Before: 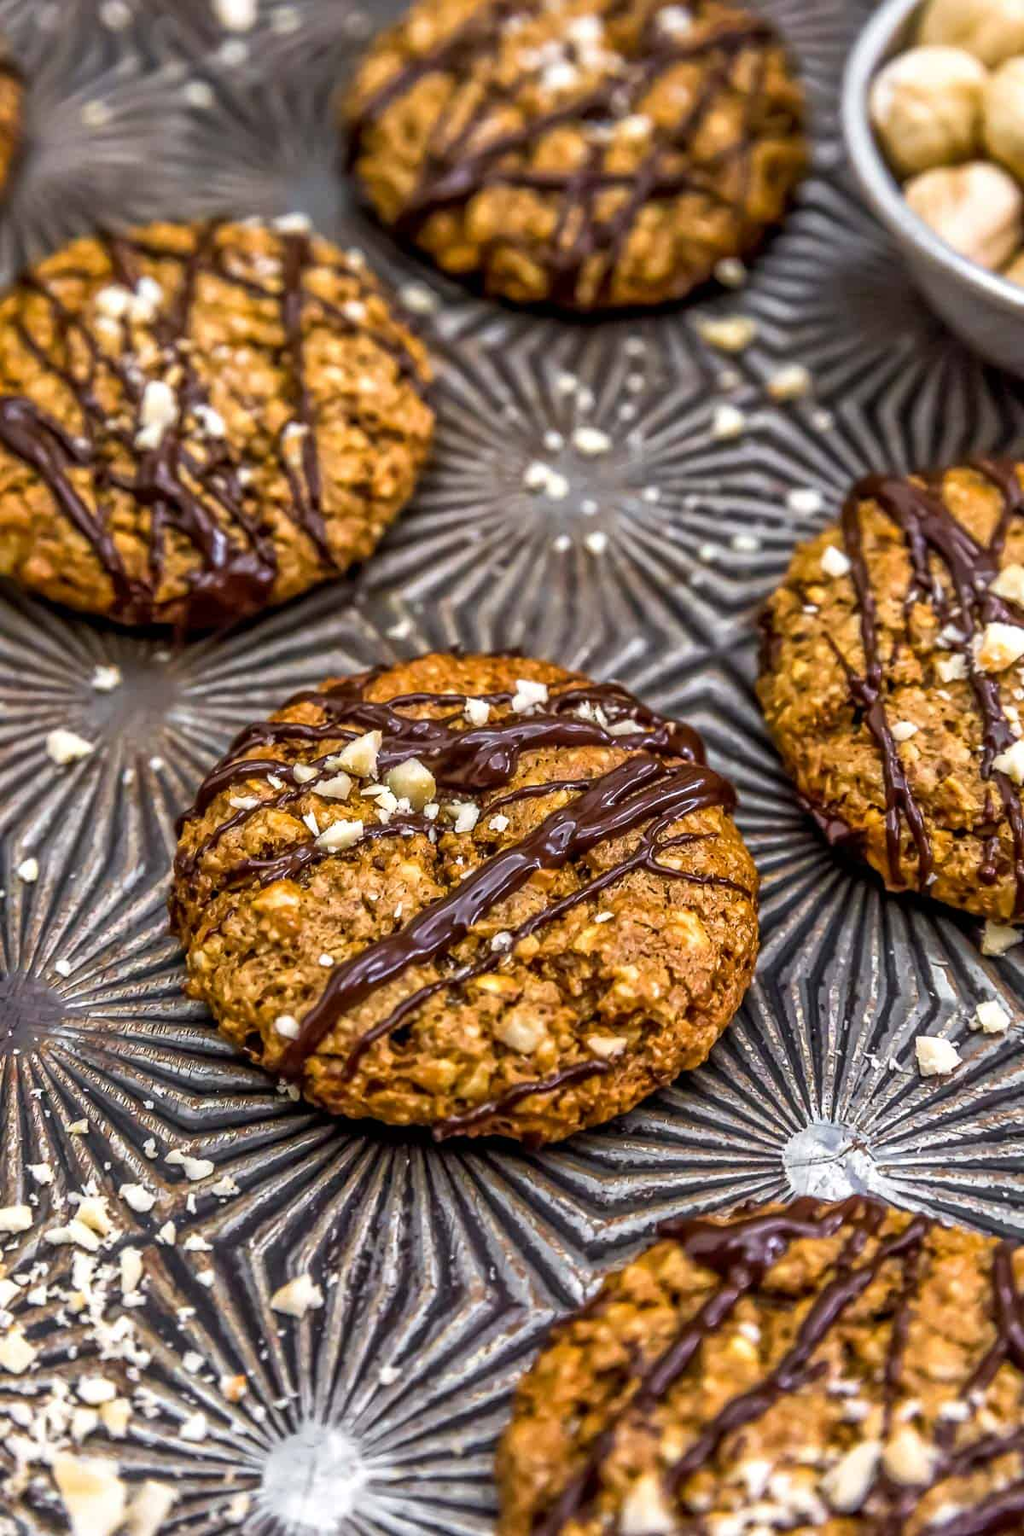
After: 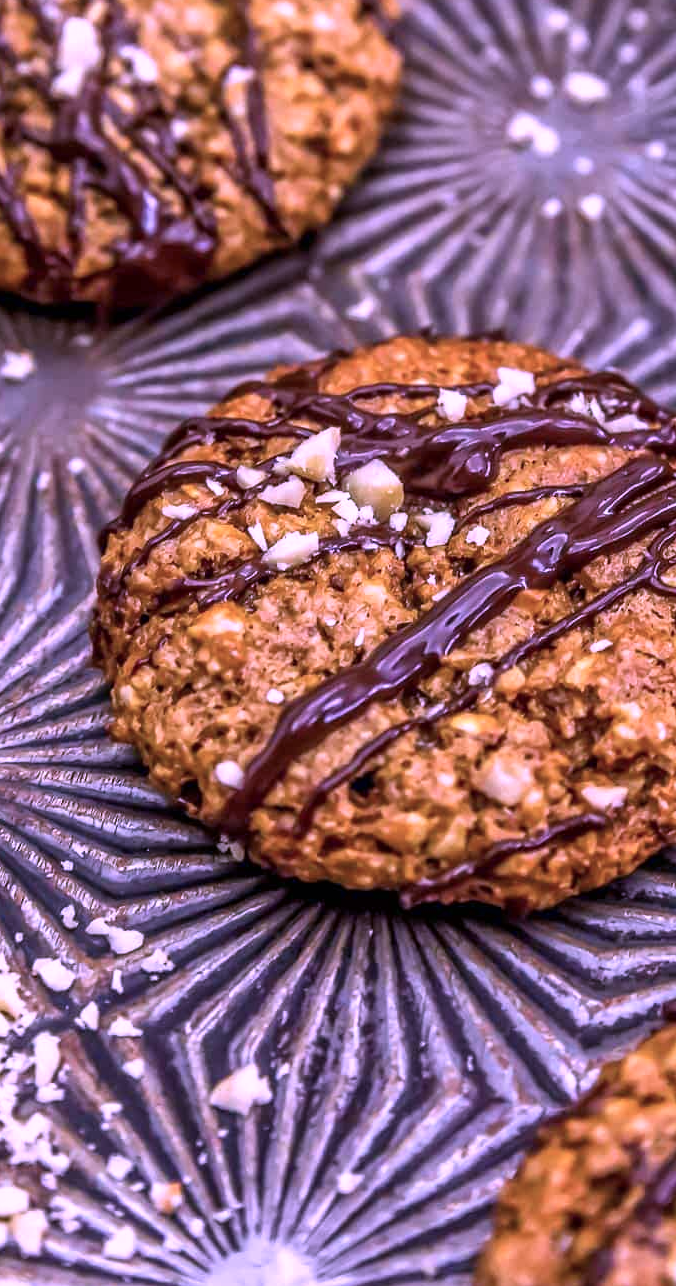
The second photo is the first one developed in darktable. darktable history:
color calibration: output R [1.107, -0.012, -0.003, 0], output B [0, 0, 1.308, 0], illuminant custom, x 0.389, y 0.387, temperature 3838.64 K
crop: left 8.966%, top 23.852%, right 34.699%, bottom 4.703%
